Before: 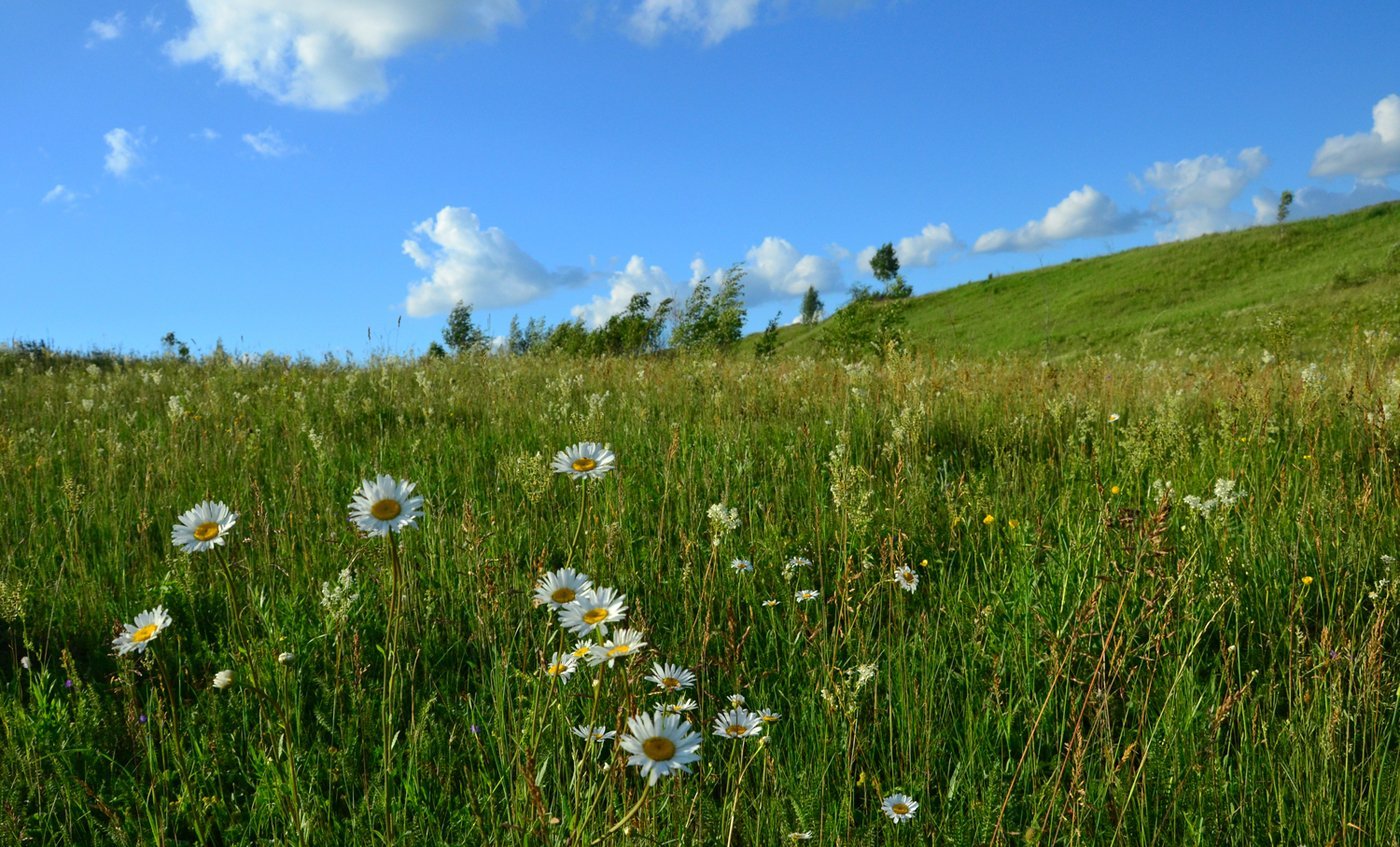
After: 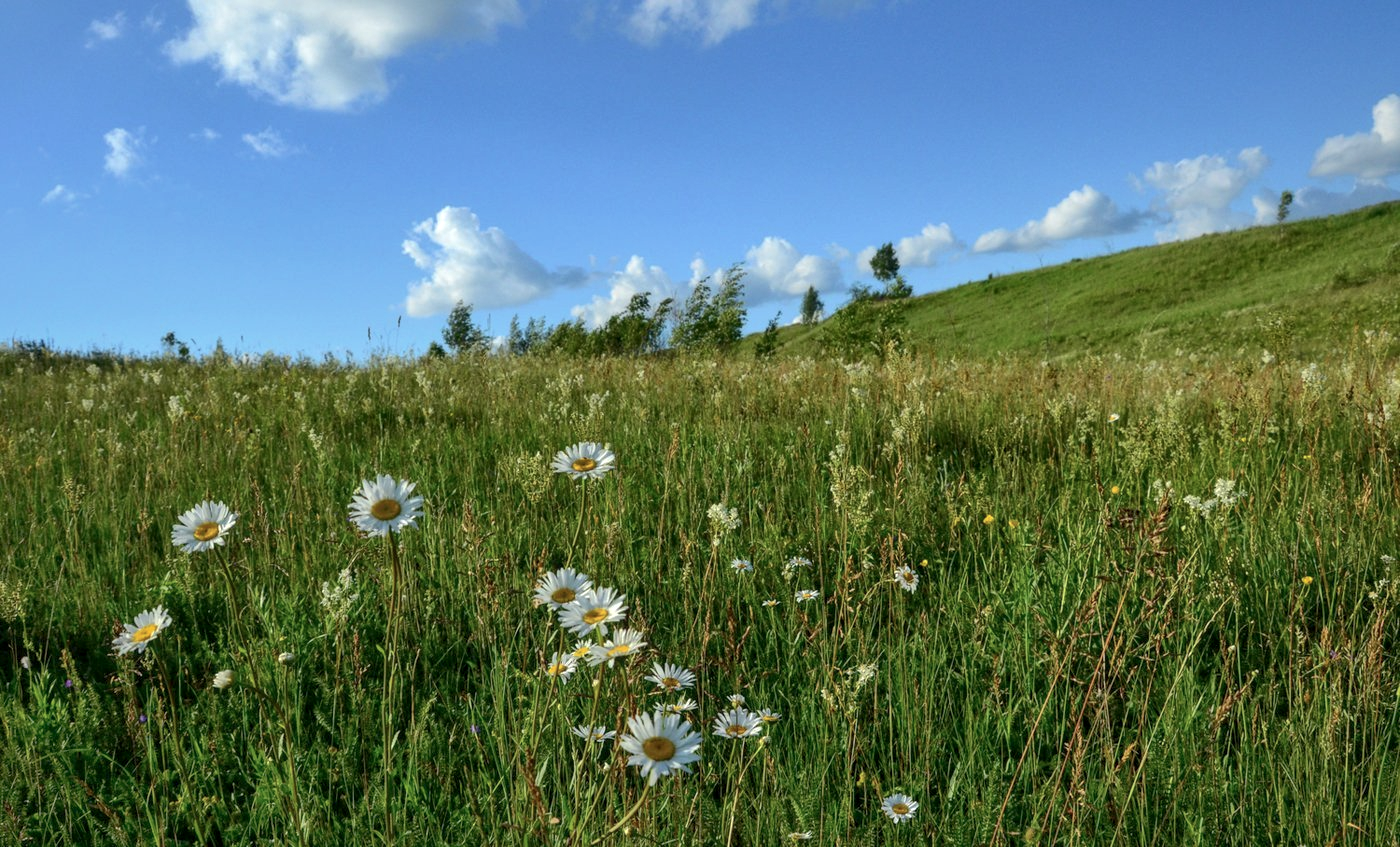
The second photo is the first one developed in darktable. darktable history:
contrast brightness saturation: contrast 0.108, saturation -0.152
shadows and highlights: on, module defaults
local contrast: on, module defaults
